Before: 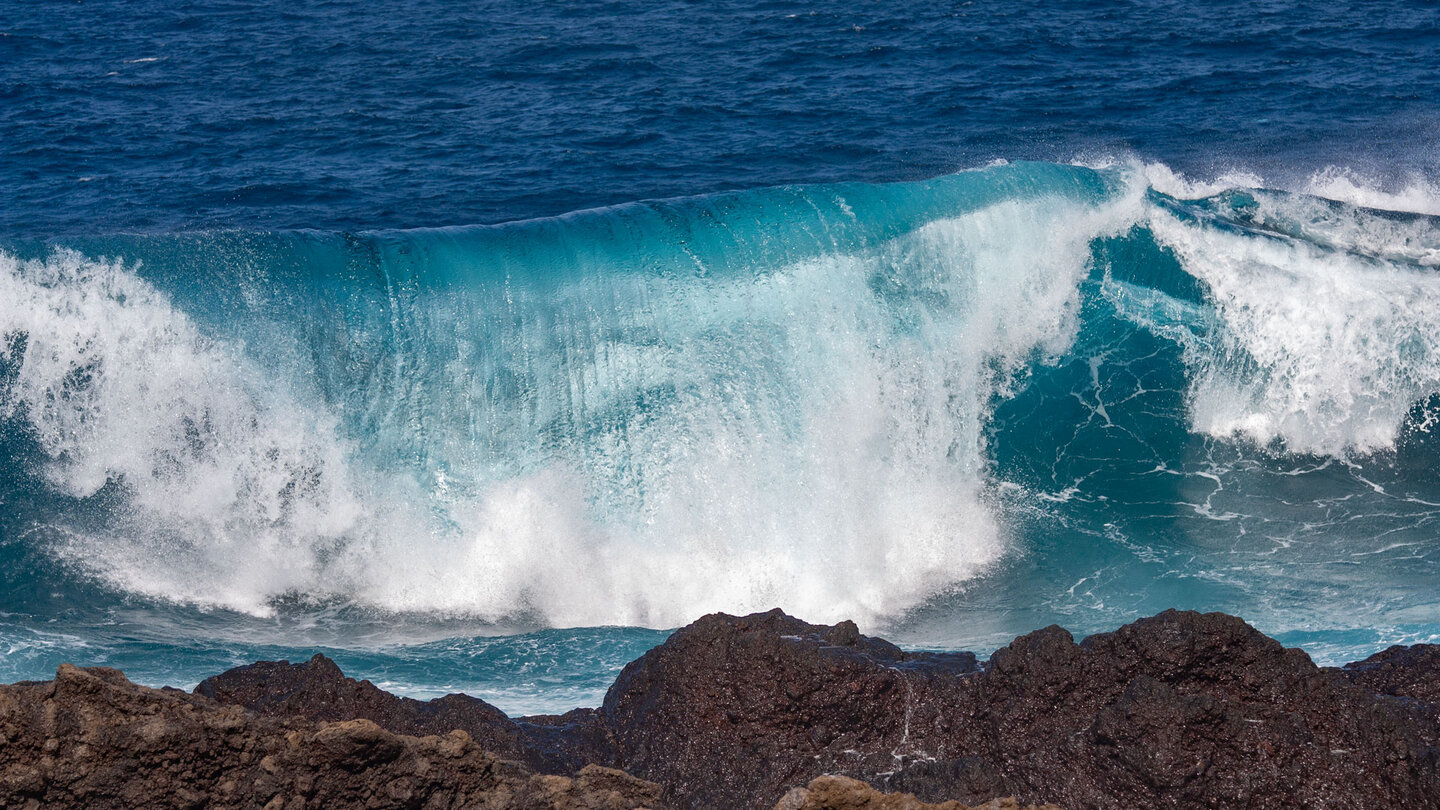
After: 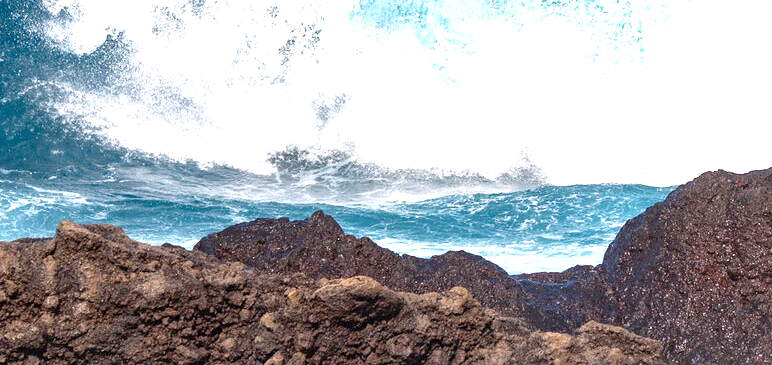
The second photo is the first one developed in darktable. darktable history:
exposure: black level correction 0.001, exposure 1.399 EV, compensate exposure bias true, compensate highlight preservation false
crop and rotate: top 54.715%, right 46.38%, bottom 0.138%
